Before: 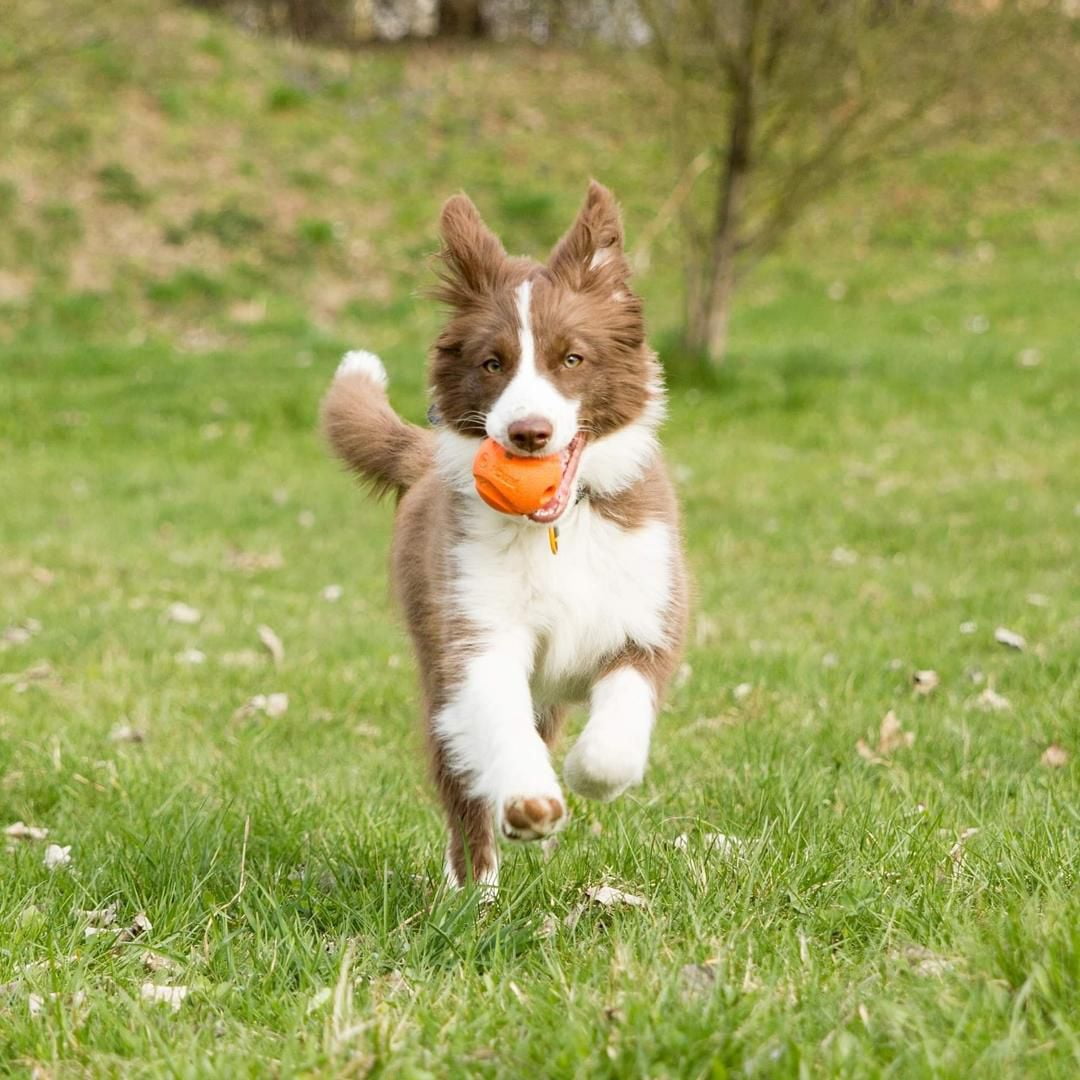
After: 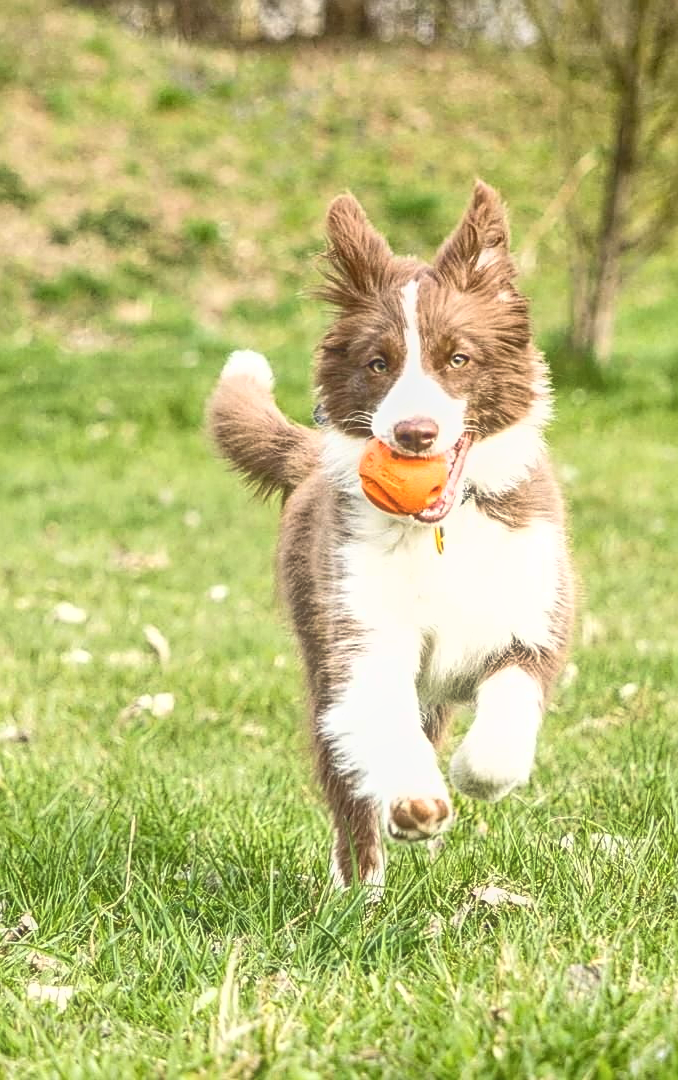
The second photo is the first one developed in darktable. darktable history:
local contrast: highlights 73%, shadows 15%, midtone range 0.197
shadows and highlights: highlights color adjustment 0%, low approximation 0.01, soften with gaussian
contrast brightness saturation: contrast 0.22
sharpen: on, module defaults
exposure: exposure 0.493 EV, compensate highlight preservation false
crop: left 10.644%, right 26.528%
